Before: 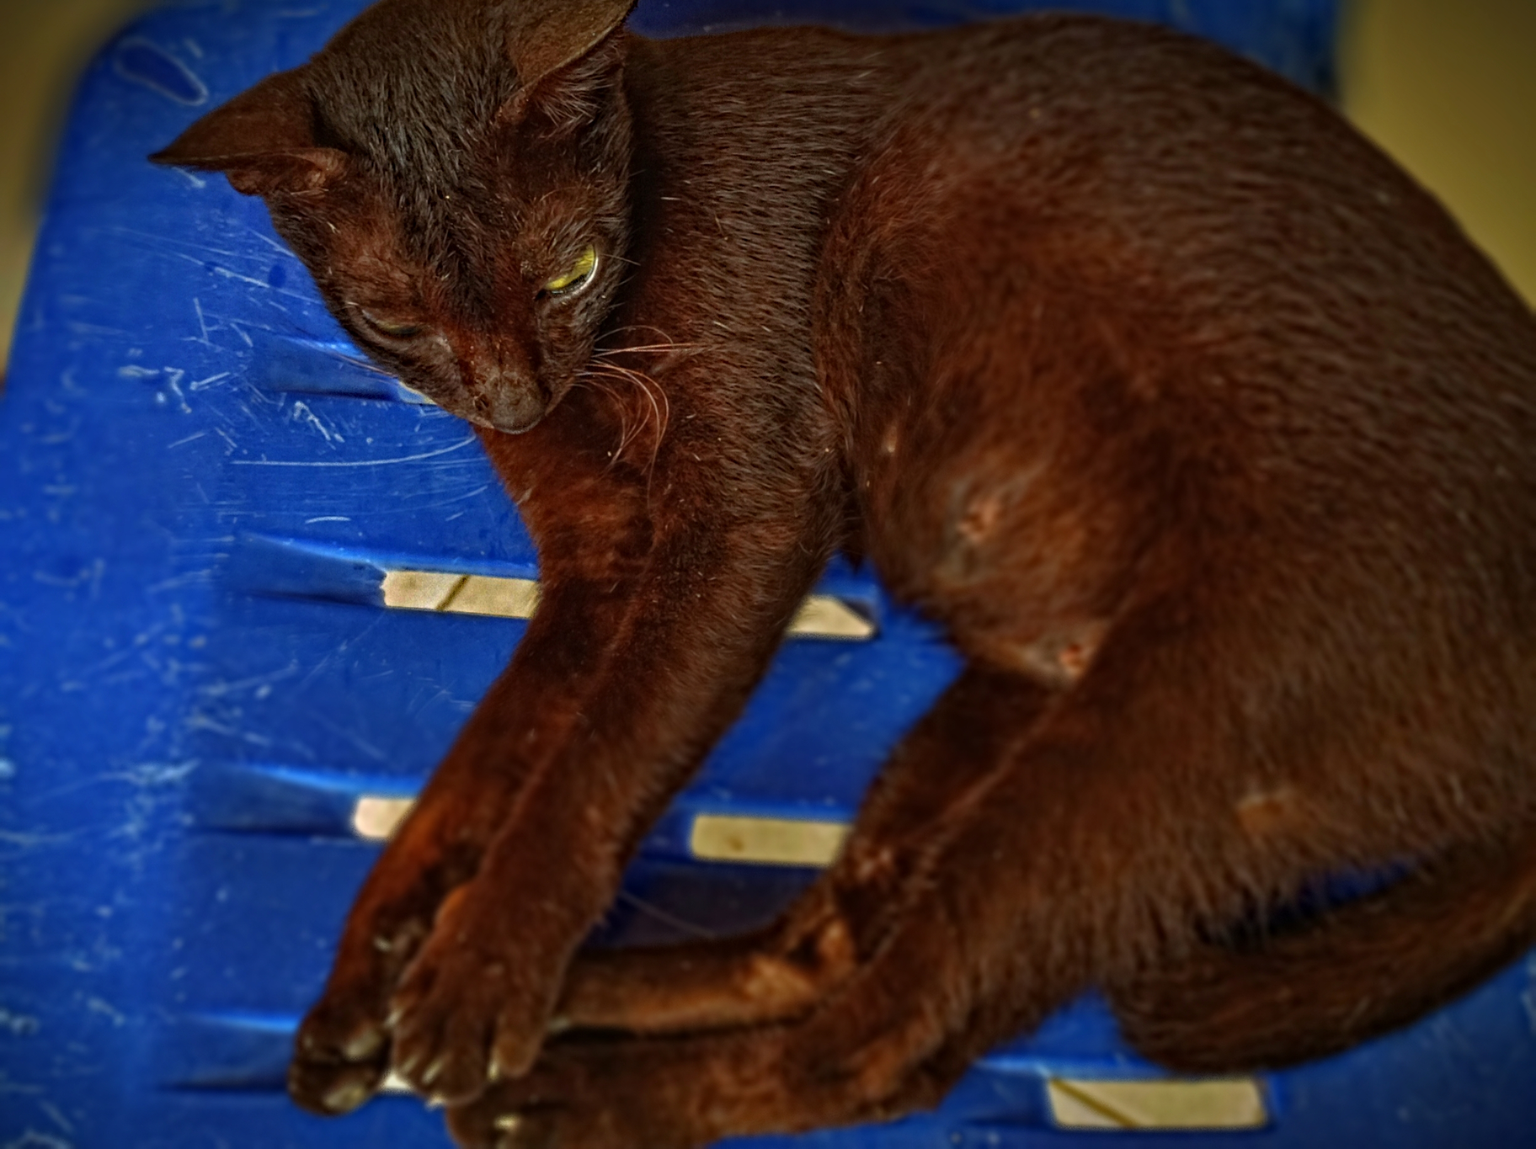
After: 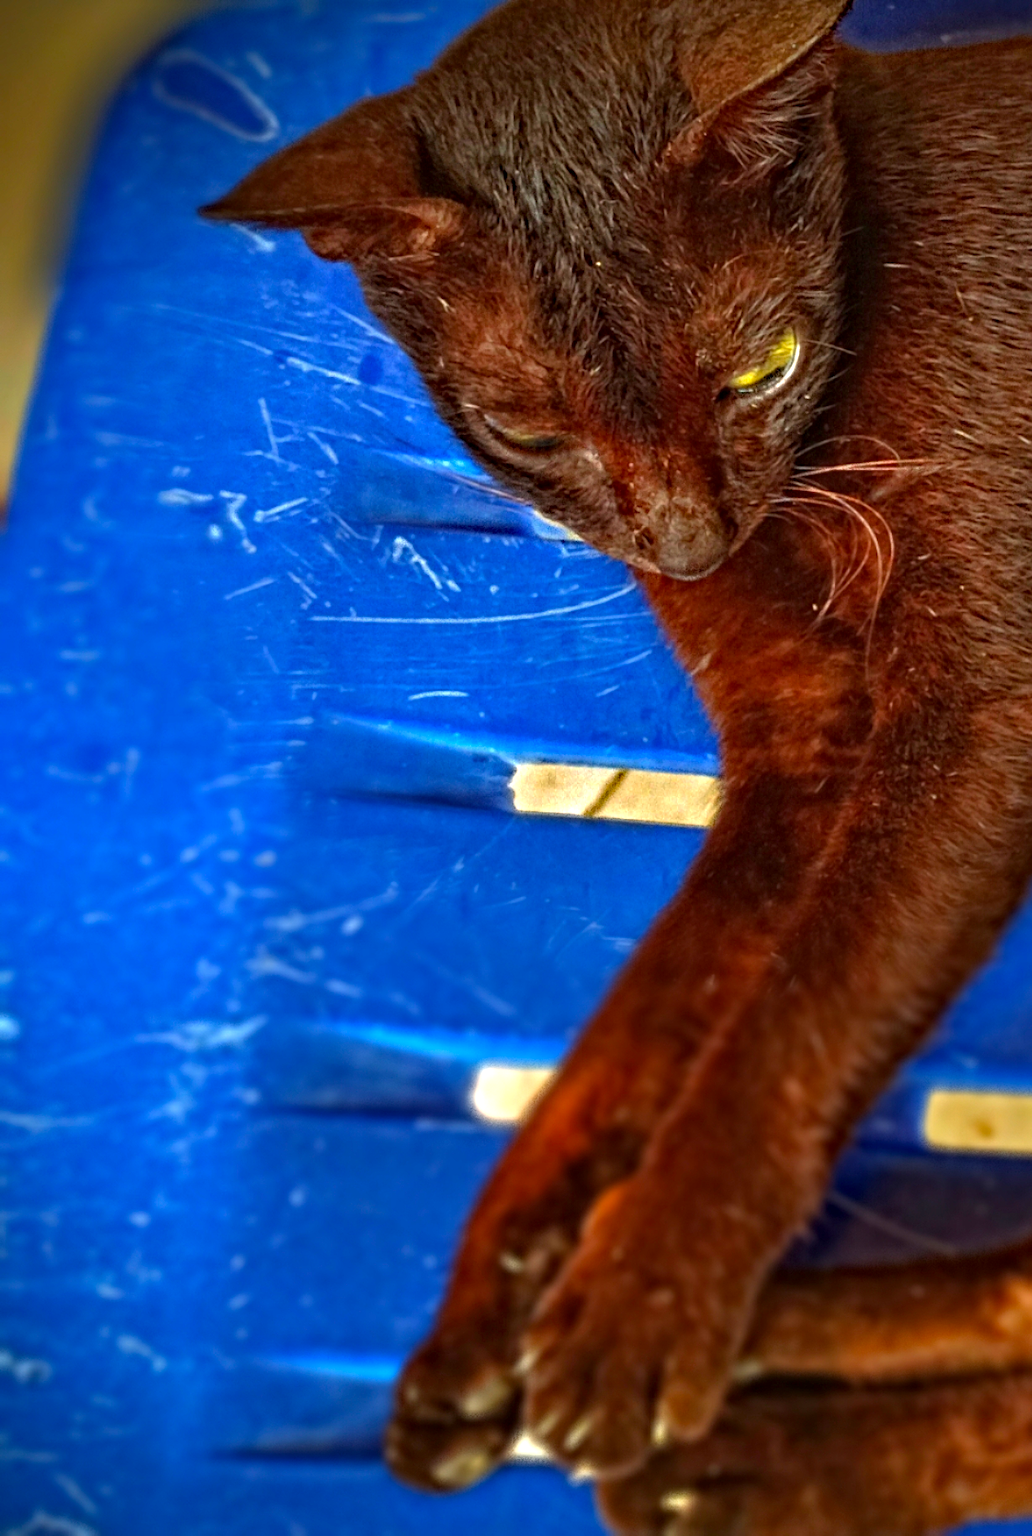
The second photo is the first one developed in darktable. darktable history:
exposure: black level correction 0.001, exposure 0.96 EV, compensate exposure bias true, compensate highlight preservation false
crop and rotate: left 0.025%, top 0%, right 49.648%
